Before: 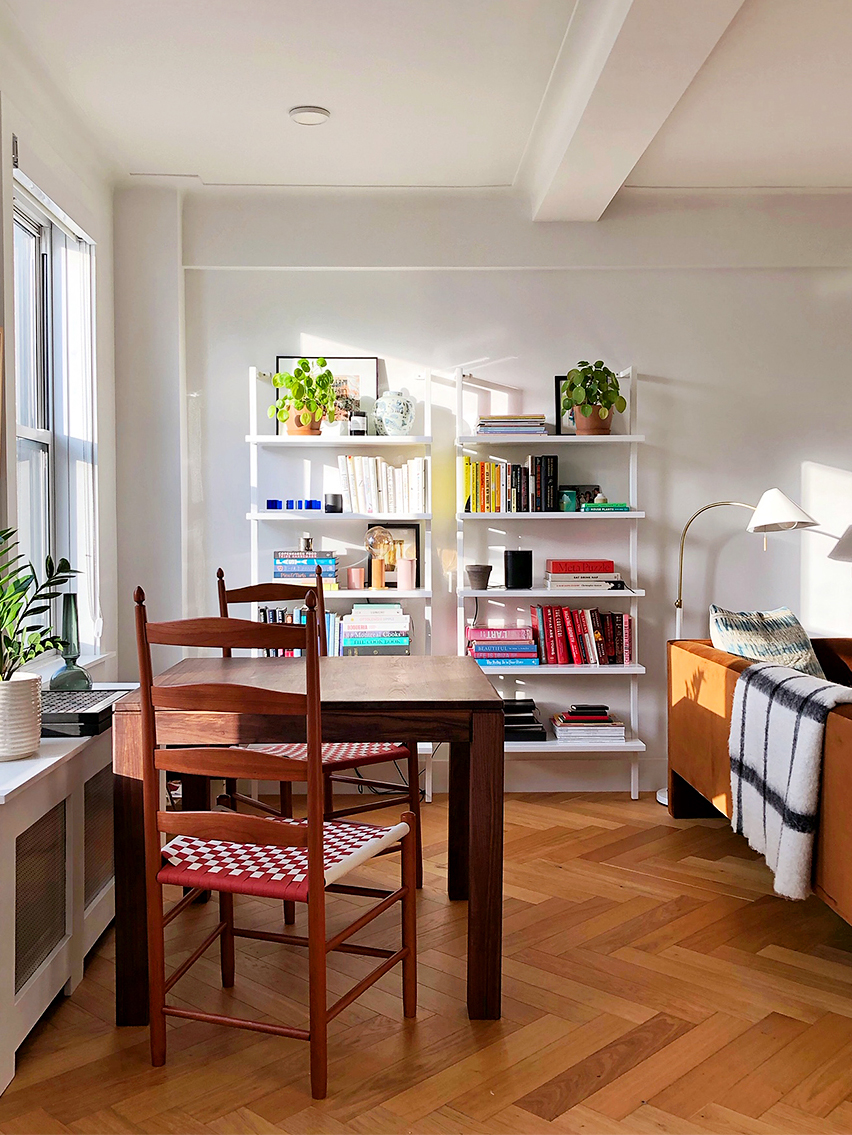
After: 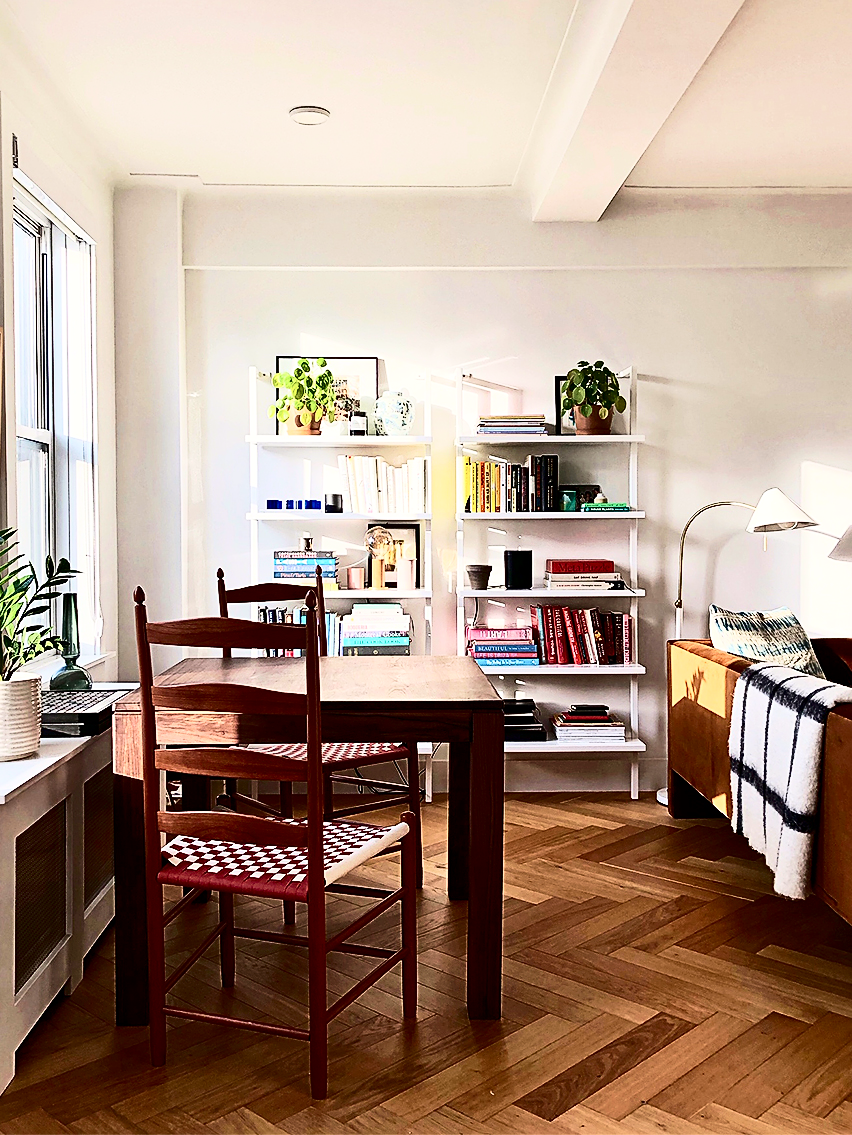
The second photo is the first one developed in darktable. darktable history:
velvia: on, module defaults
sharpen: on, module defaults
contrast brightness saturation: contrast 0.5, saturation -0.1
white balance: red 1.009, blue 0.985
